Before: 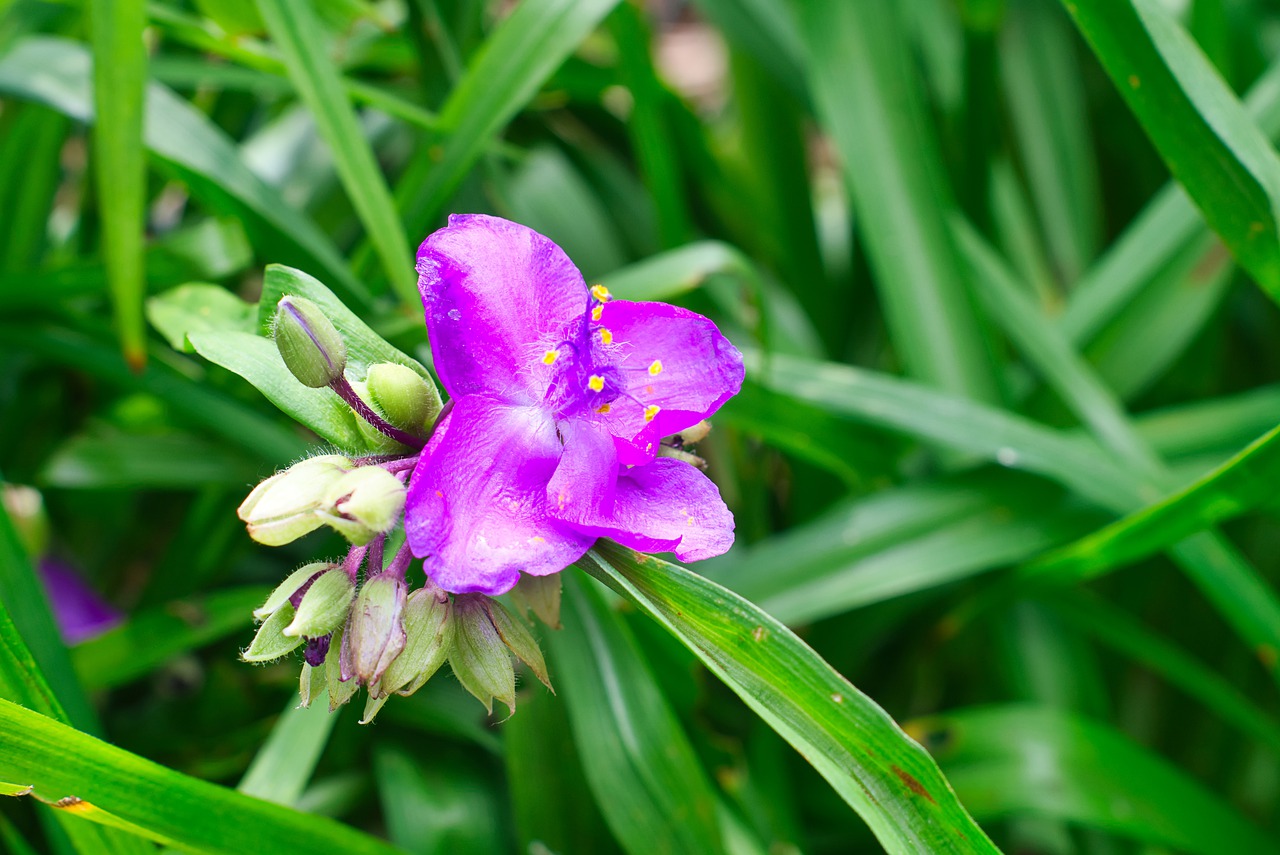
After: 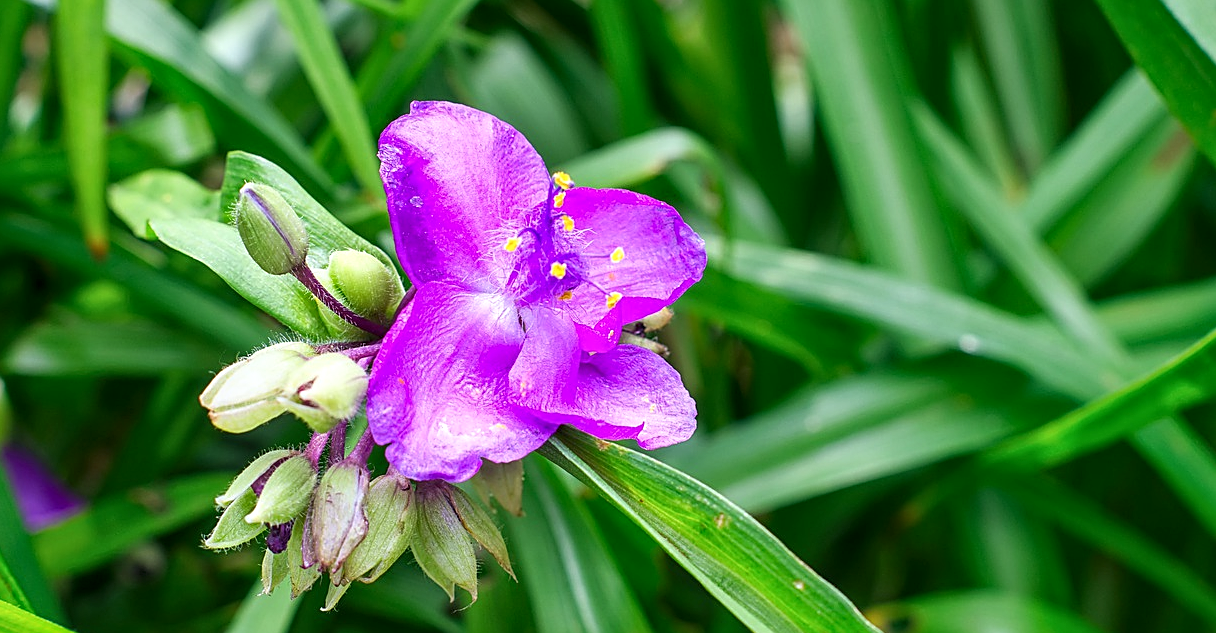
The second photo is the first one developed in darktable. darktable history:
local contrast: detail 130%
crop and rotate: left 2.991%, top 13.302%, right 1.981%, bottom 12.636%
white balance: red 0.988, blue 1.017
sharpen: on, module defaults
